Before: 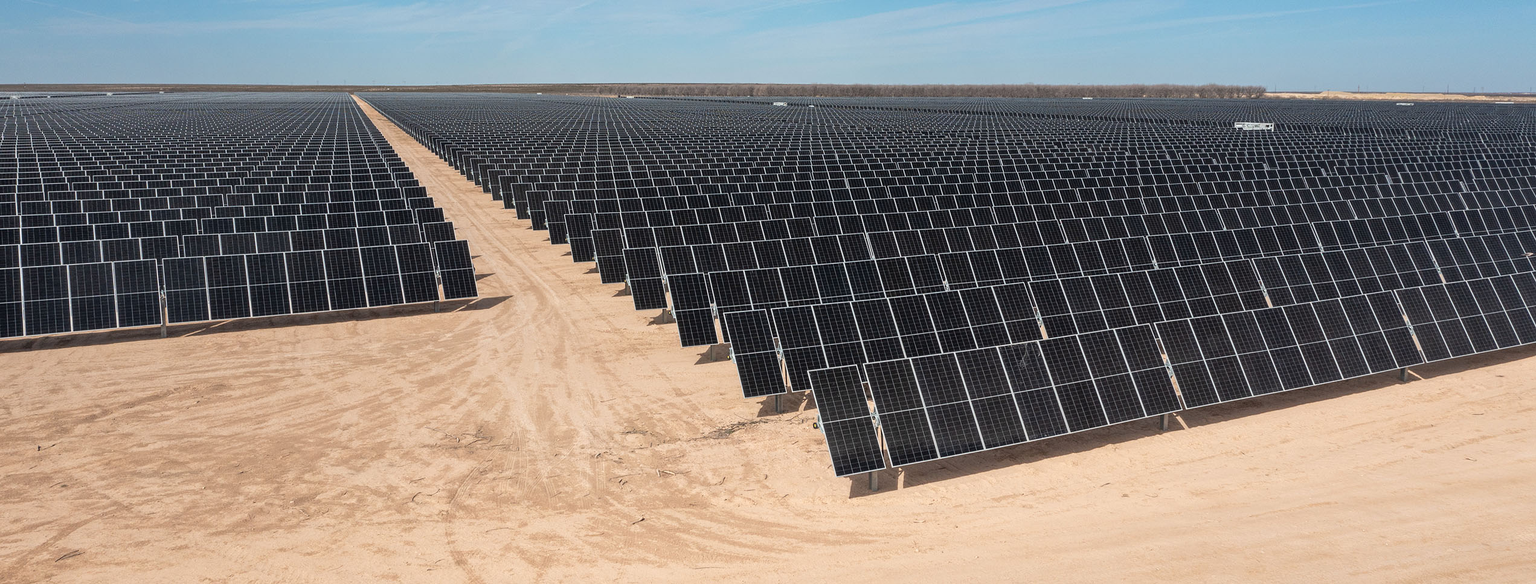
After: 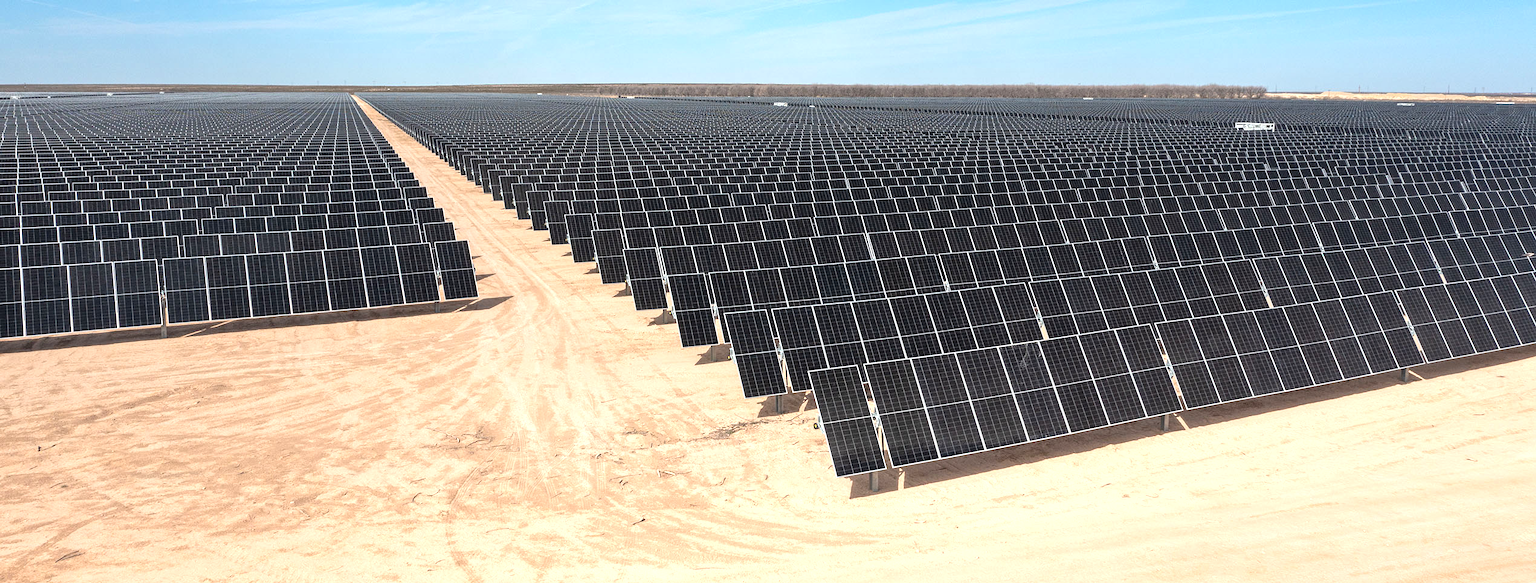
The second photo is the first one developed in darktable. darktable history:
exposure: black level correction 0, exposure 0.7 EV, compensate exposure bias true, compensate highlight preservation false
white balance: red 1, blue 1
